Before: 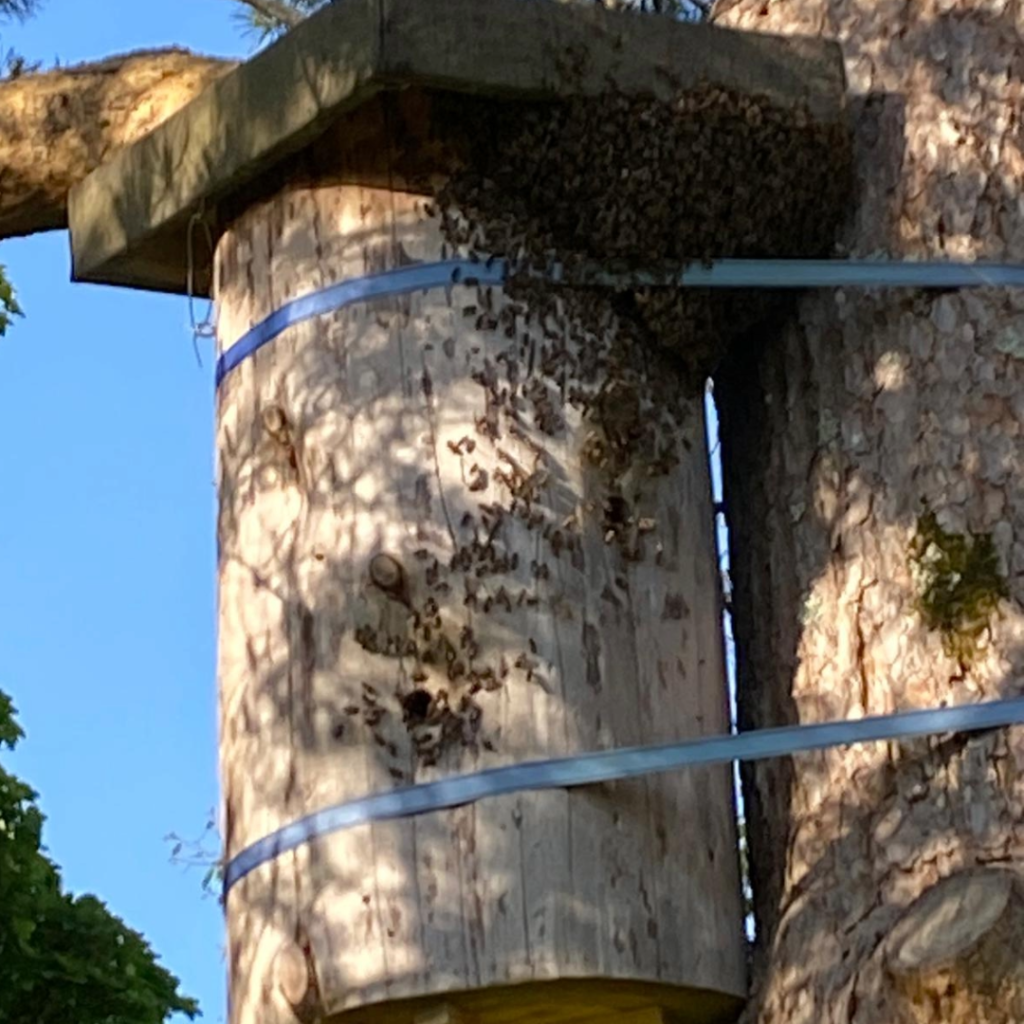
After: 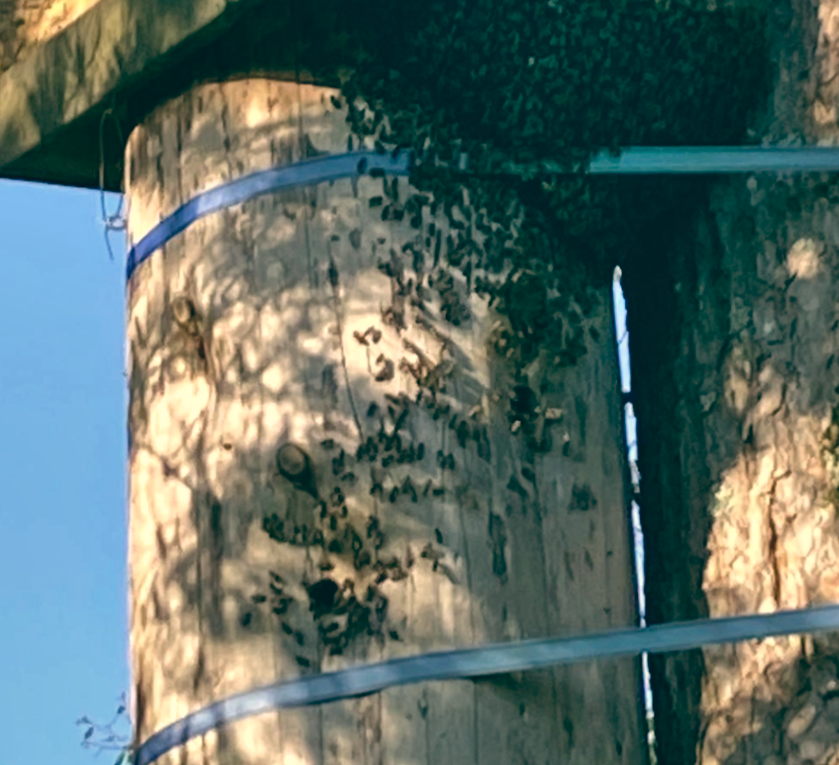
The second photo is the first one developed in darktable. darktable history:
shadows and highlights: low approximation 0.01, soften with gaussian
color balance: lift [1.005, 0.99, 1.007, 1.01], gamma [1, 0.979, 1.011, 1.021], gain [0.923, 1.098, 1.025, 0.902], input saturation 90.45%, contrast 7.73%, output saturation 105.91%
crop: left 7.856%, top 11.836%, right 10.12%, bottom 15.387%
rotate and perspective: lens shift (horizontal) -0.055, automatic cropping off
